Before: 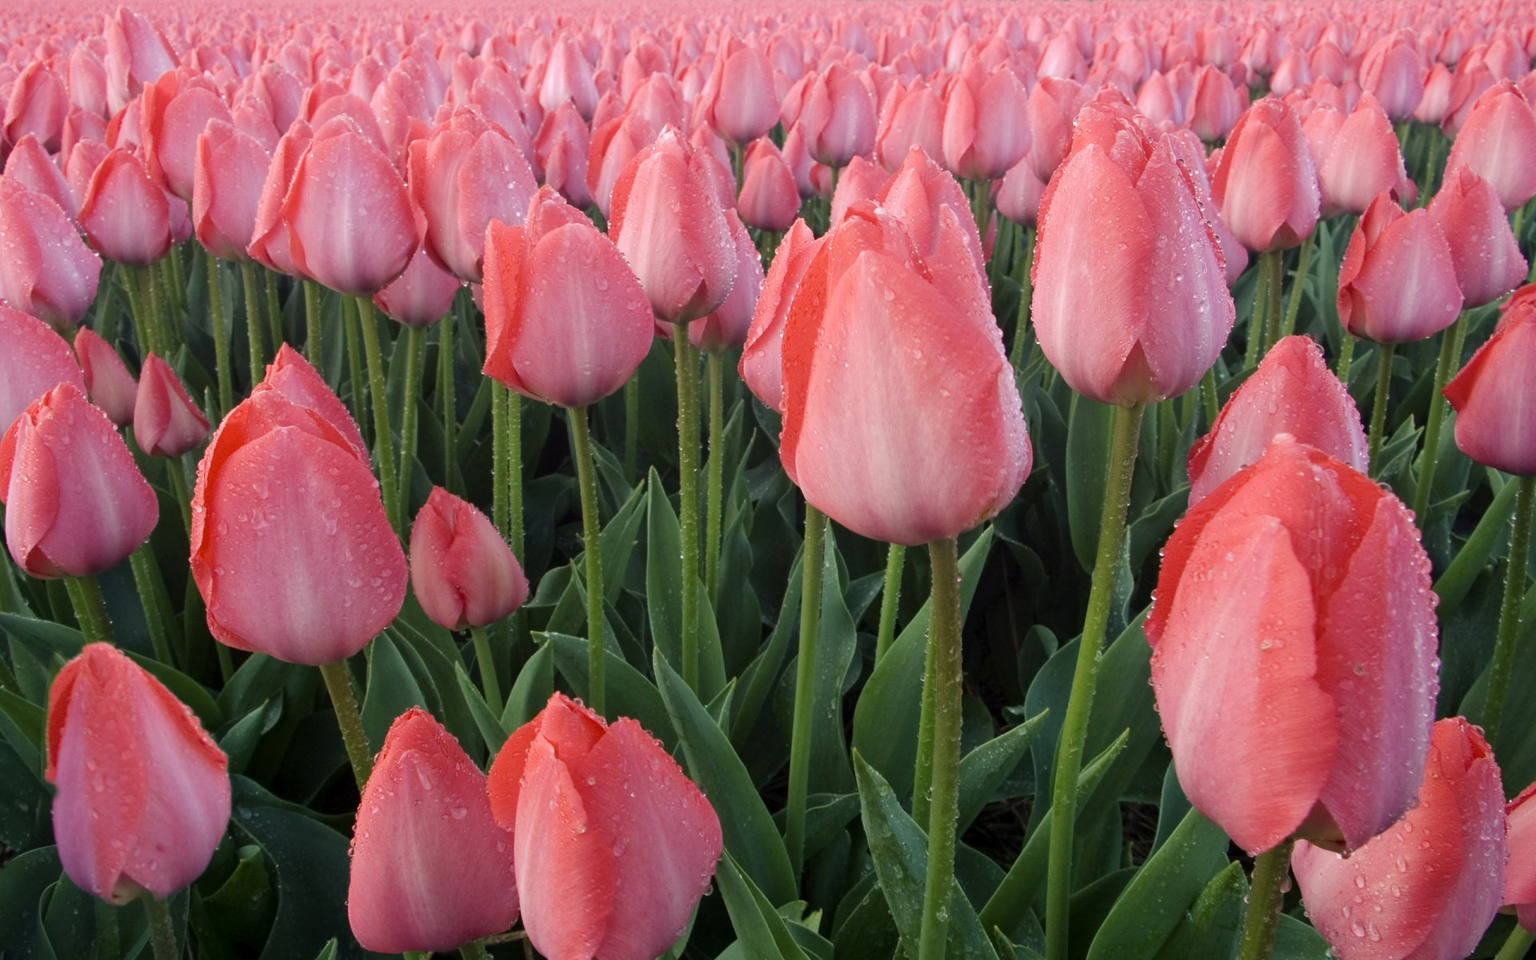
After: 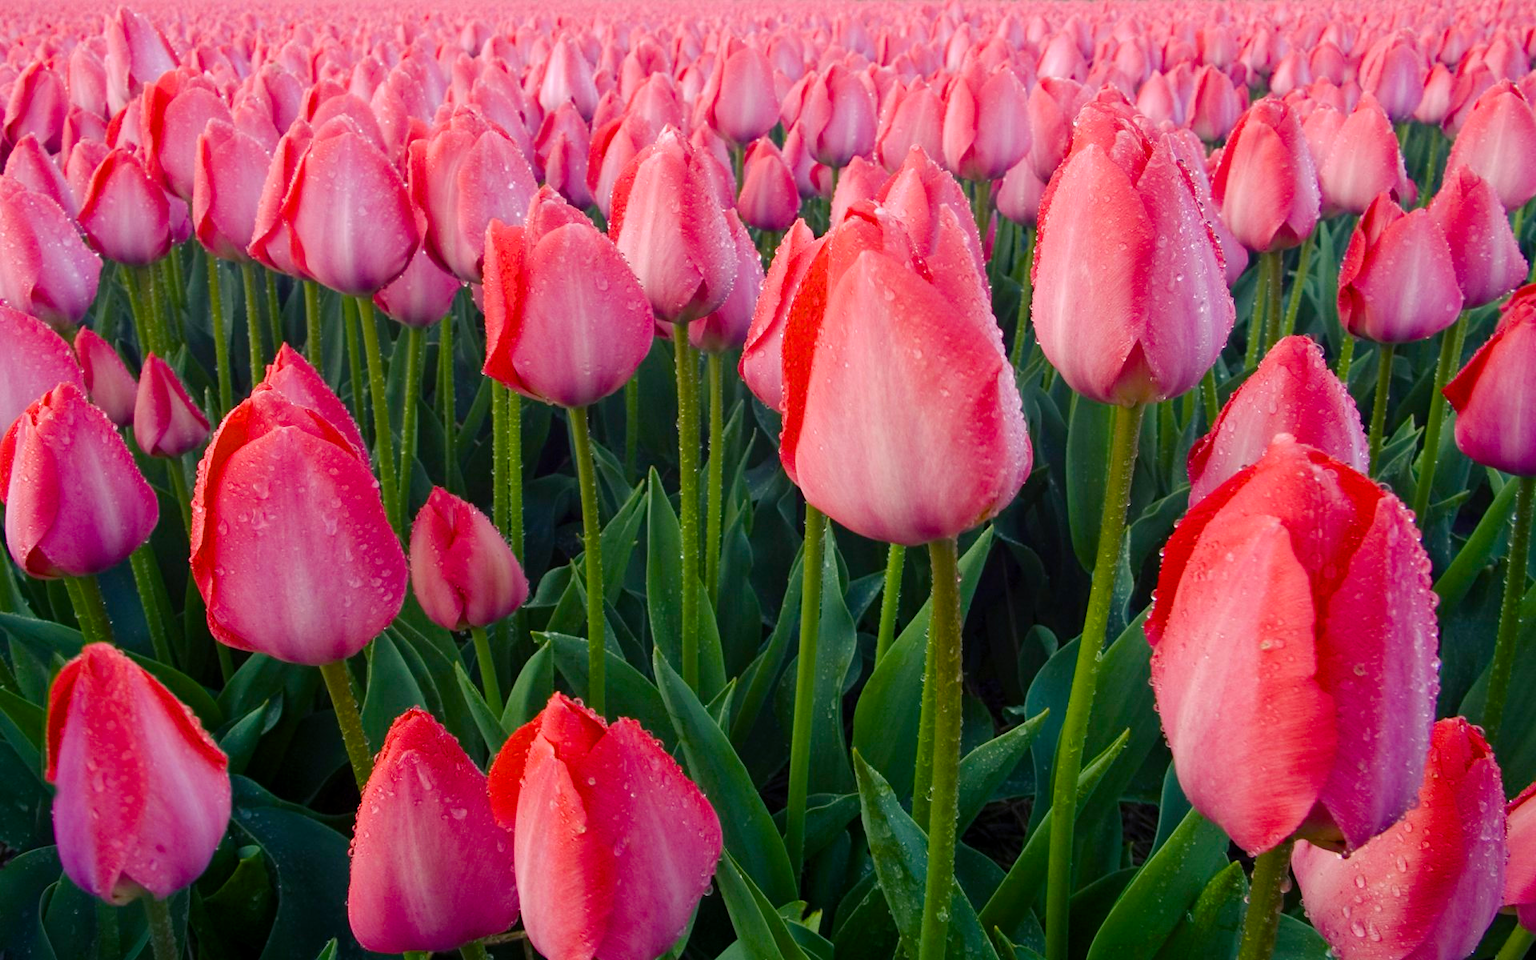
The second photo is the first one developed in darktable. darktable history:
color balance rgb: shadows lift › luminance -21.432%, shadows lift › chroma 6.62%, shadows lift › hue 269.52°, linear chroma grading › global chroma 17.11%, perceptual saturation grading › global saturation 34.663%, perceptual saturation grading › highlights -29.988%, perceptual saturation grading › shadows 36.194%, global vibrance 9.779%
